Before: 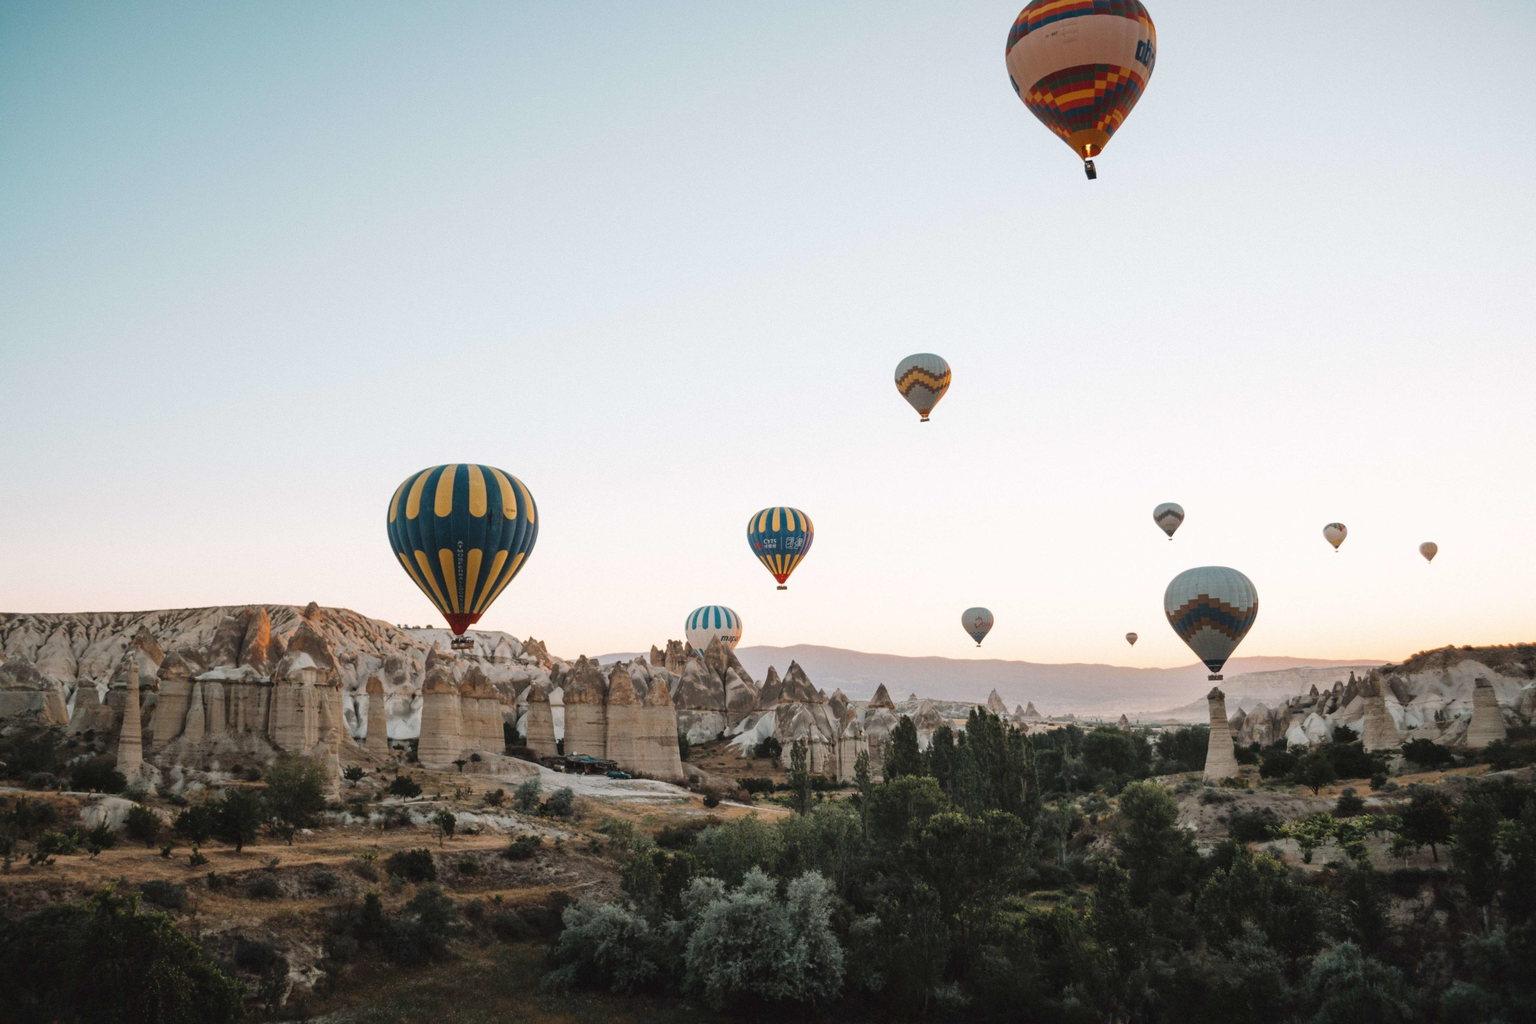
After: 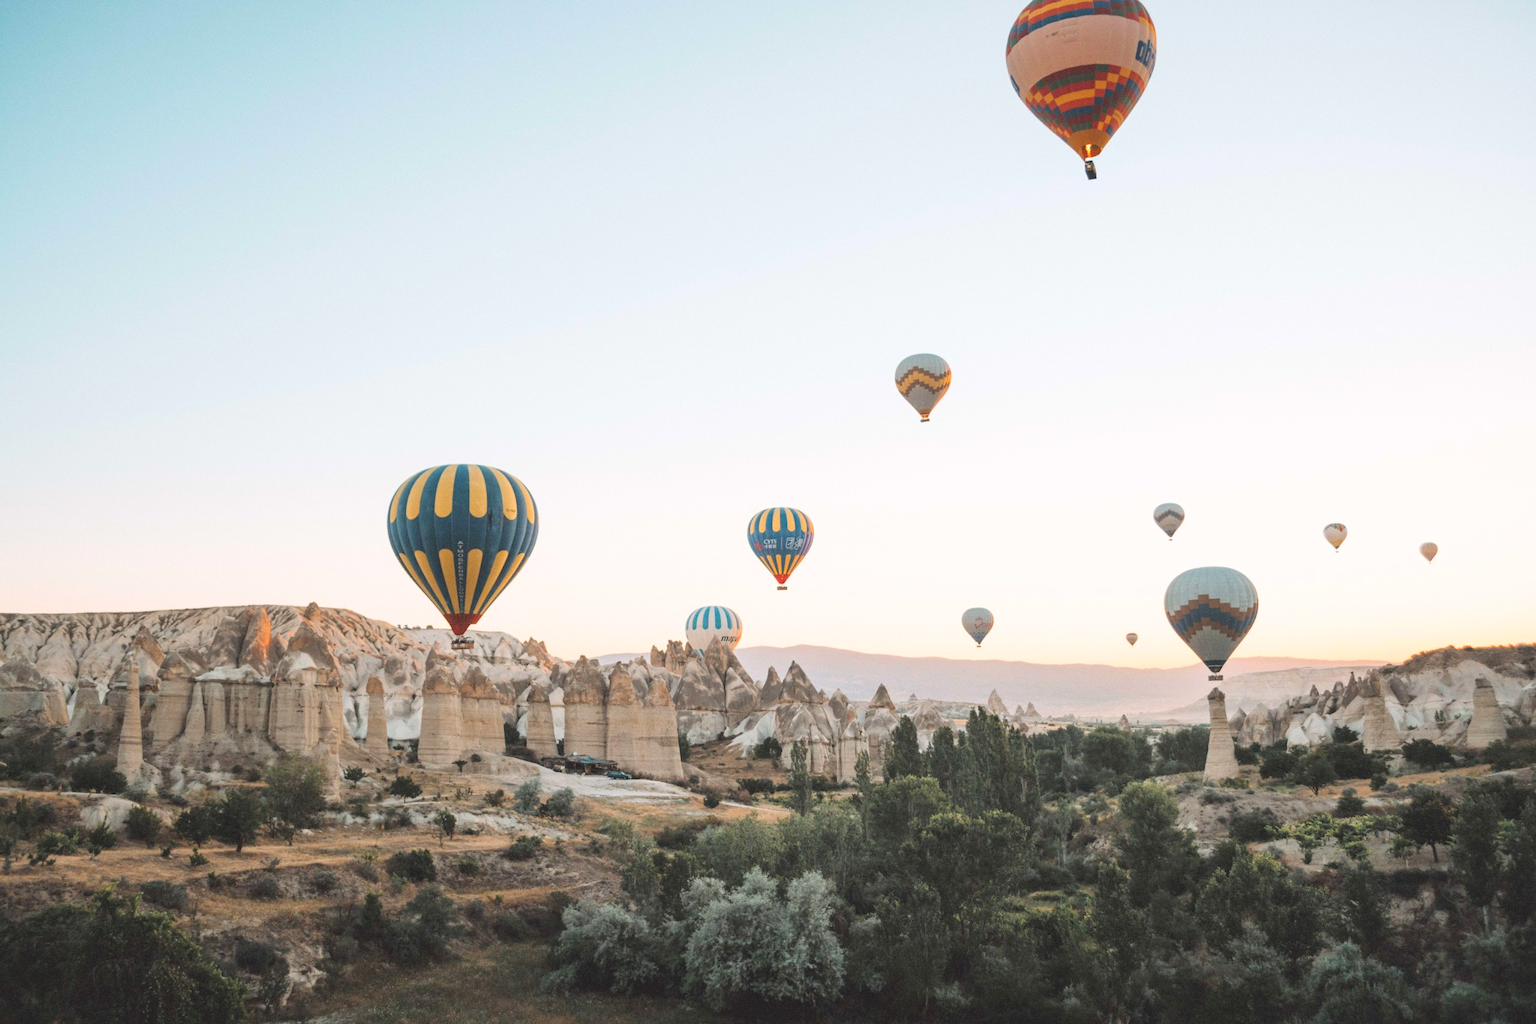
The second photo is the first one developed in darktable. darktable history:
contrast brightness saturation: contrast 0.1, brightness 0.3, saturation 0.14
grain: coarseness 0.09 ISO, strength 10%
